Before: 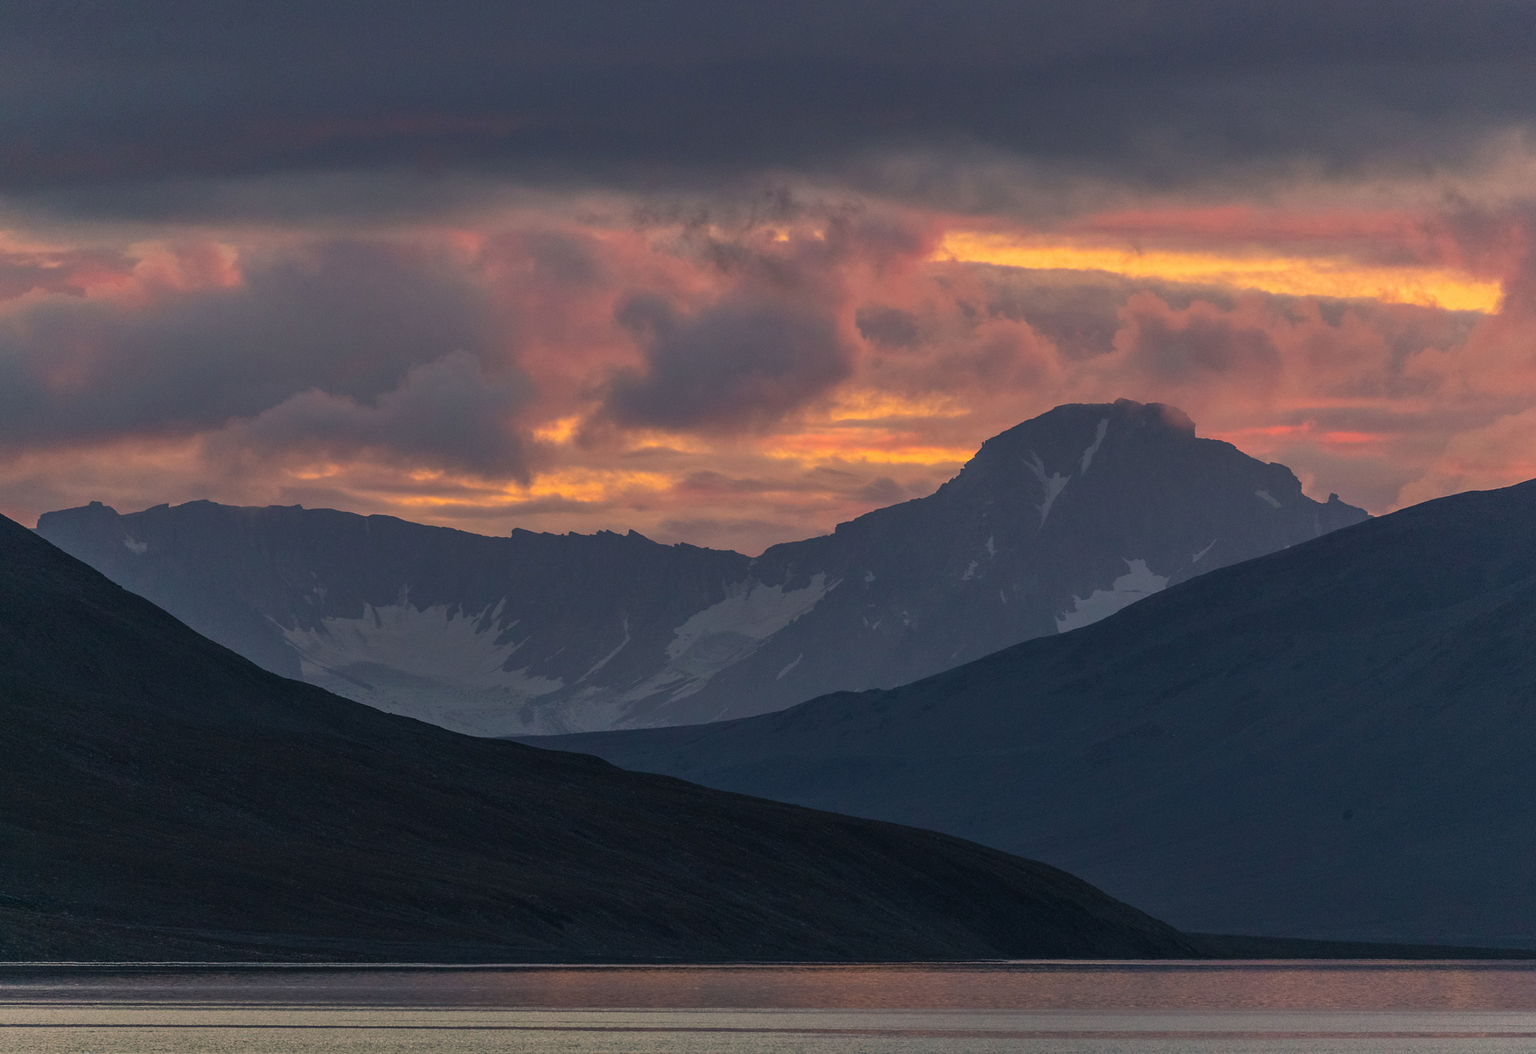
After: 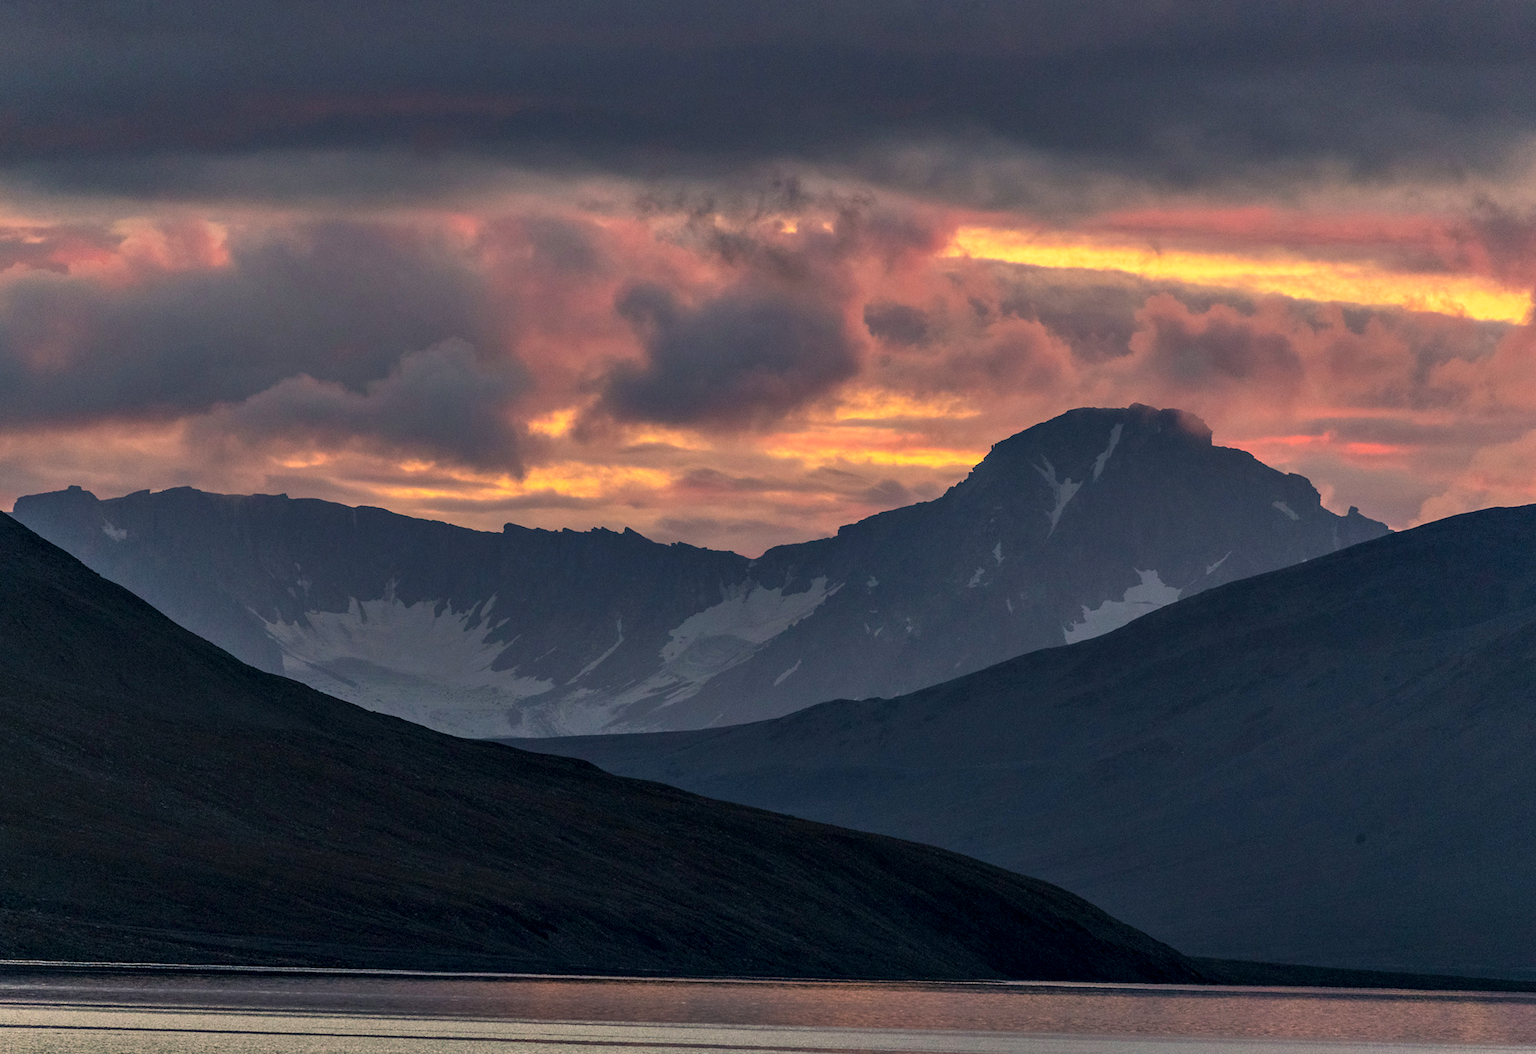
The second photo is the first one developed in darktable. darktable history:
contrast equalizer: octaves 7, y [[0.6 ×6], [0.55 ×6], [0 ×6], [0 ×6], [0 ×6]]
crop and rotate: angle -1.3°
